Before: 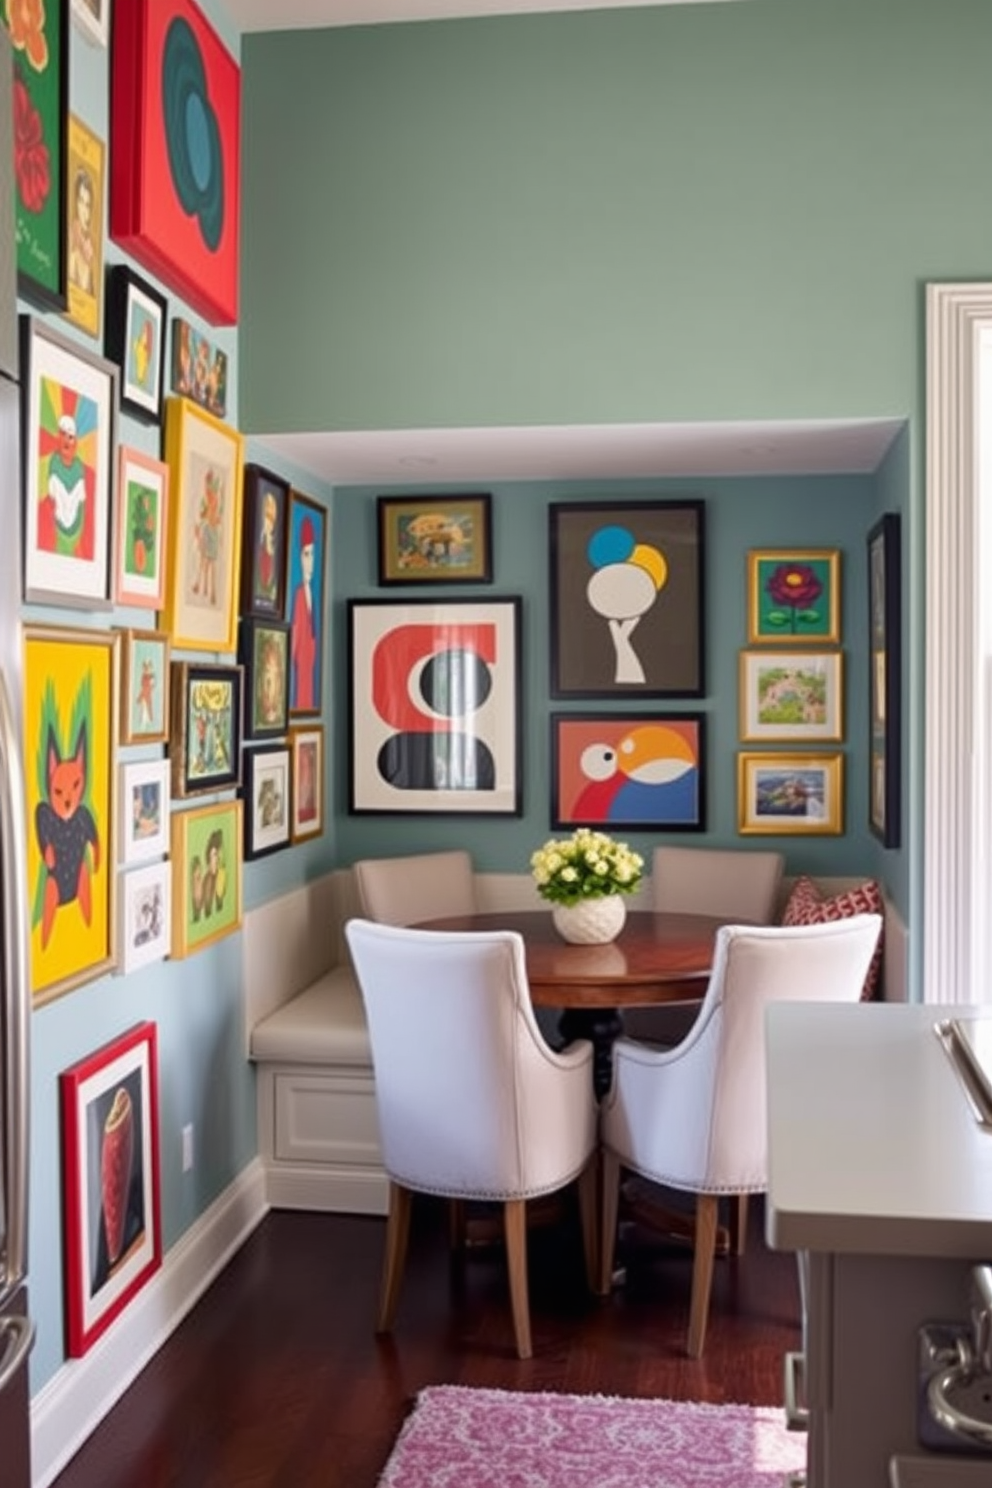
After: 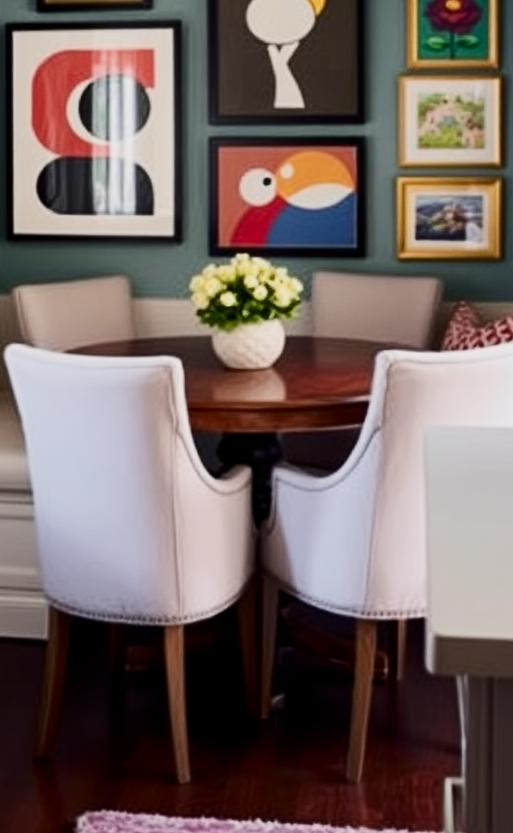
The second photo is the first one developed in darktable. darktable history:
crop: left 34.386%, top 38.663%, right 13.886%, bottom 5.346%
contrast brightness saturation: contrast 0.292
filmic rgb: black relative exposure -7.65 EV, white relative exposure 4.56 EV, hardness 3.61, contrast in shadows safe
